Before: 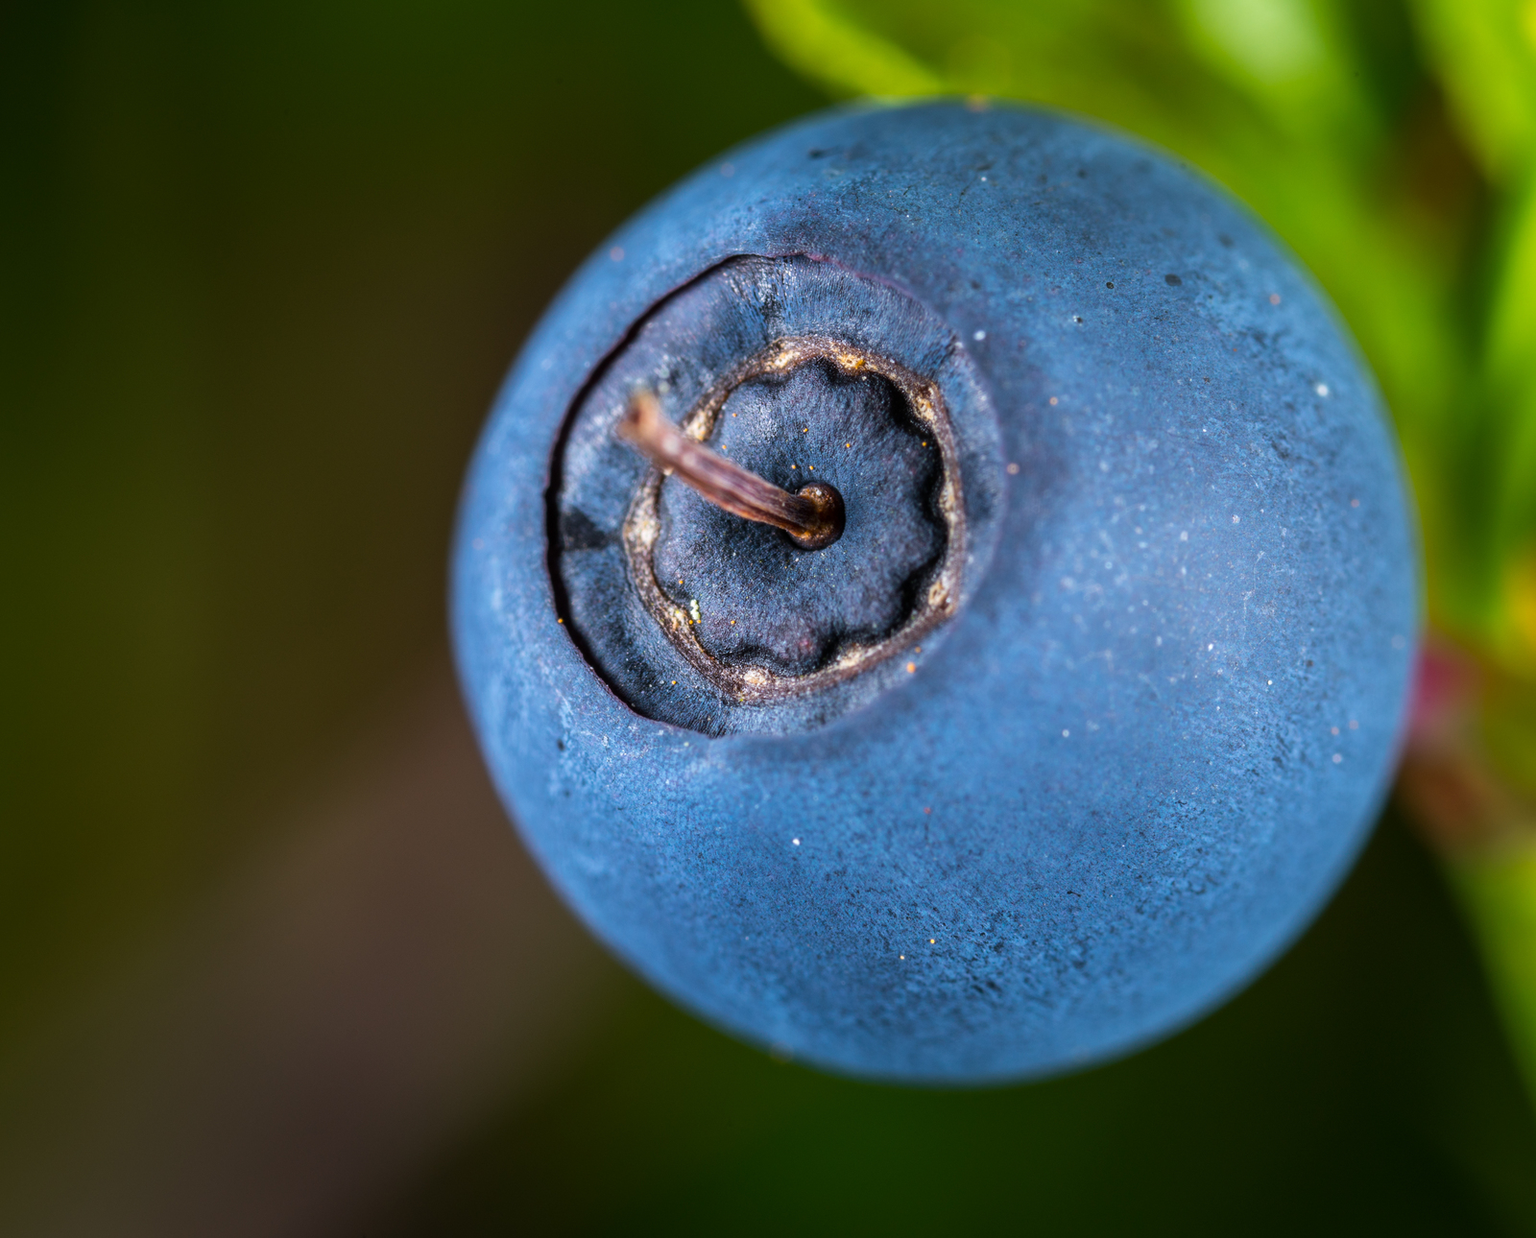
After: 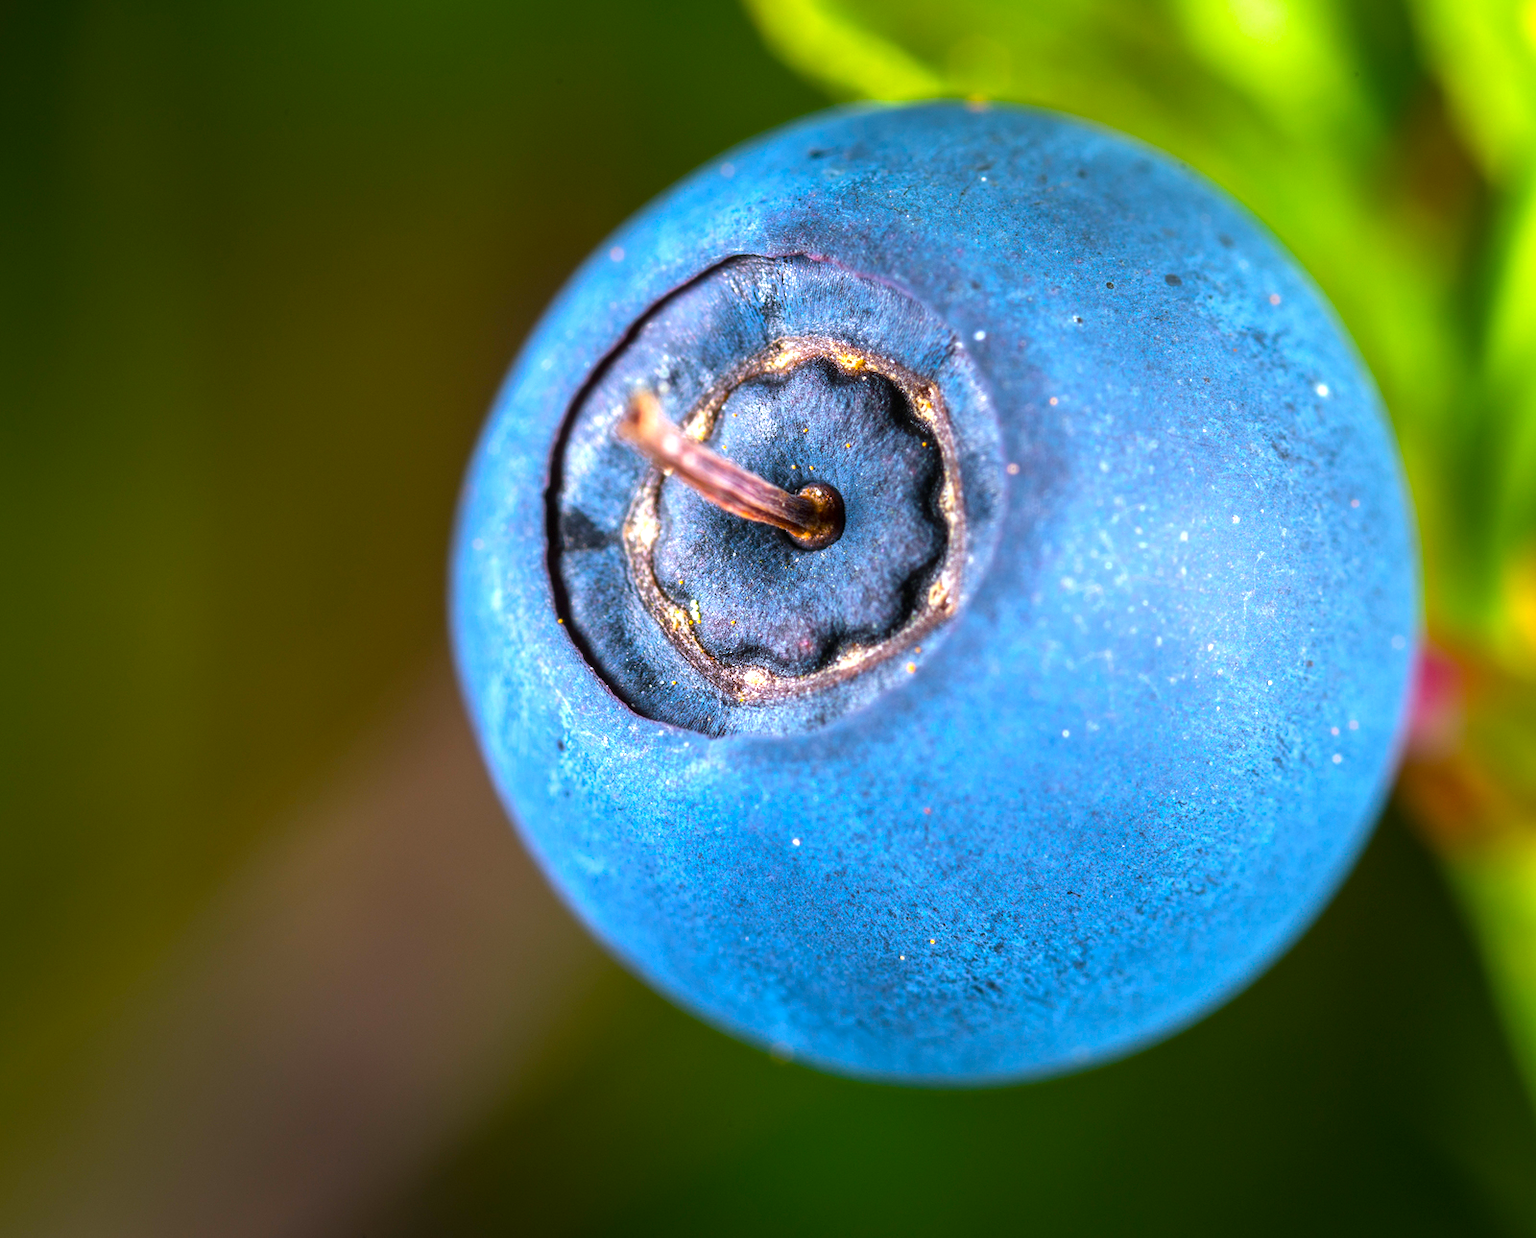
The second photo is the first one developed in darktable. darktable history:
exposure: black level correction 0, exposure 0.952 EV, compensate exposure bias true, compensate highlight preservation false
color balance rgb: shadows lift › chroma 0.685%, shadows lift › hue 114.32°, highlights gain › chroma 1.08%, highlights gain › hue 69.63°, perceptual saturation grading › global saturation 31.249%
